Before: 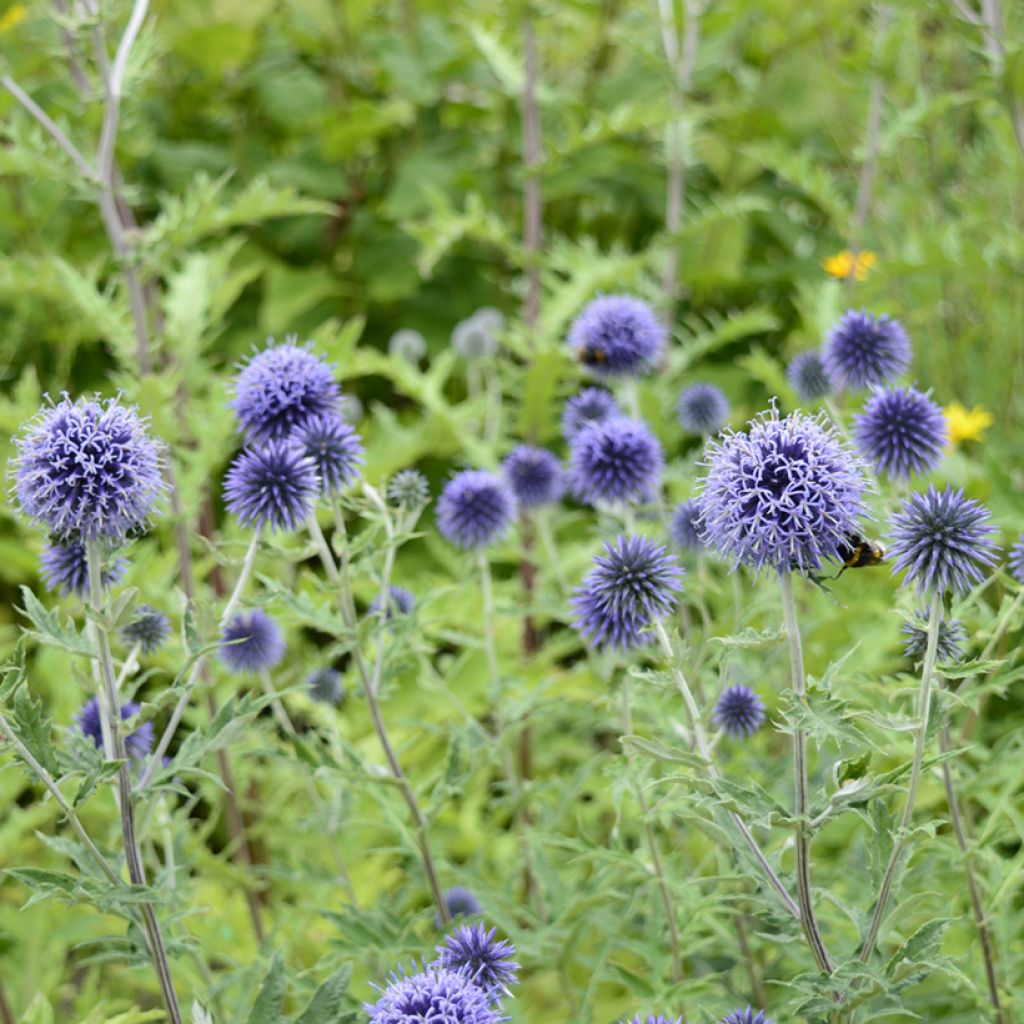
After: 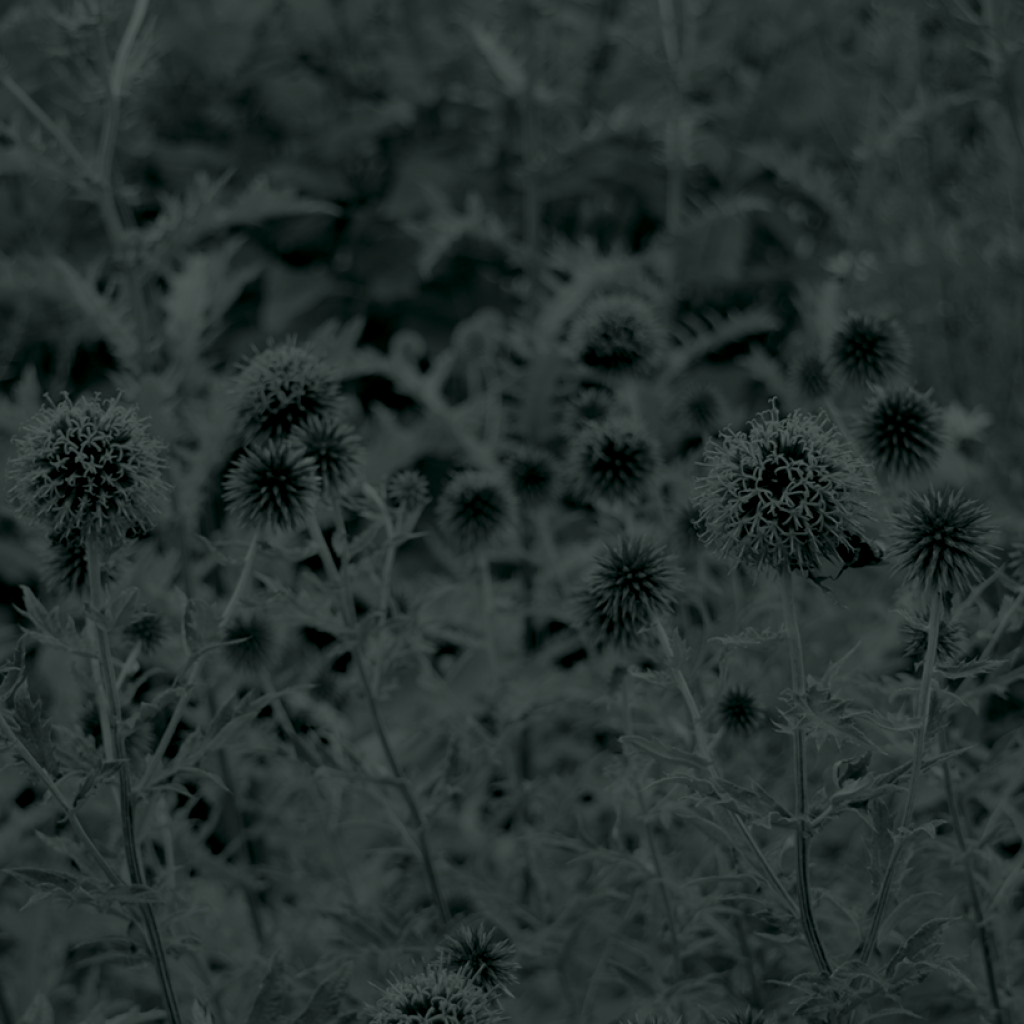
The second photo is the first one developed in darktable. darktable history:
white balance: red 0.871, blue 1.249
colorize: hue 90°, saturation 19%, lightness 1.59%, version 1
